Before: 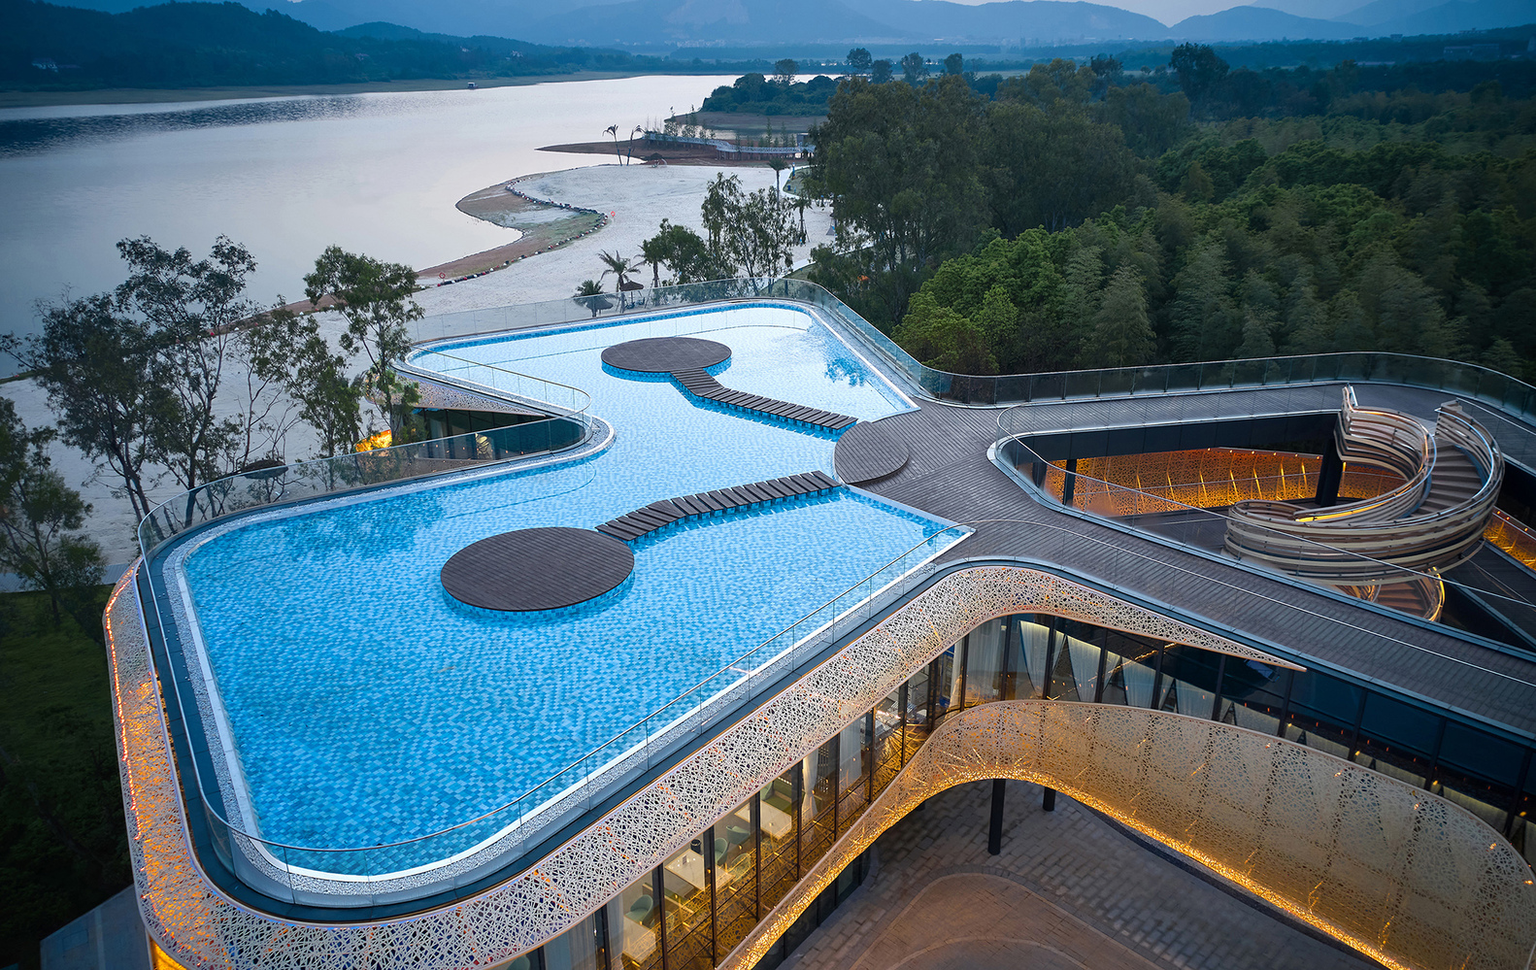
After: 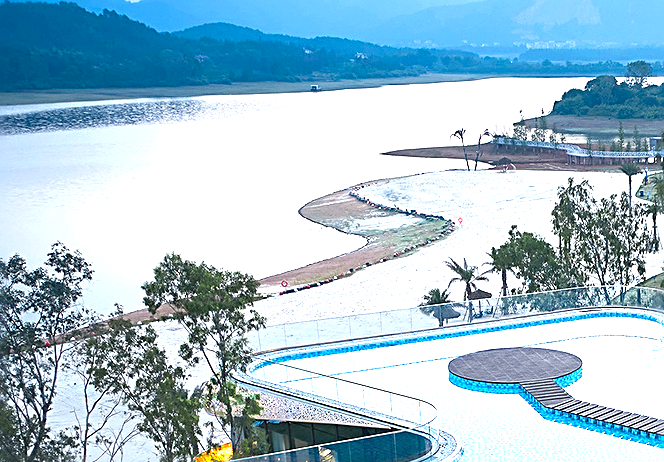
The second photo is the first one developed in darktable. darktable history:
sharpen: radius 2.543, amount 0.636
color correction: highlights a* 0.816, highlights b* 2.78, saturation 1.1
exposure: black level correction -0.001, exposure 0.9 EV, compensate exposure bias true, compensate highlight preservation false
crop and rotate: left 10.817%, top 0.062%, right 47.194%, bottom 53.626%
